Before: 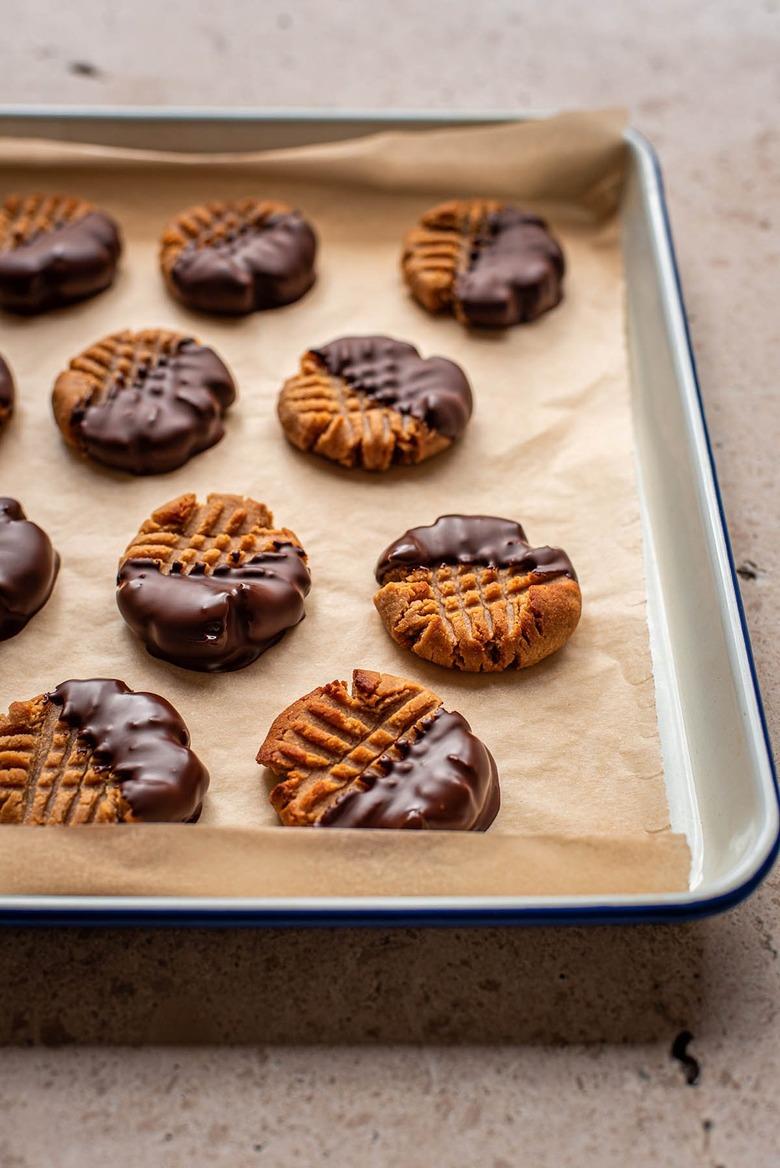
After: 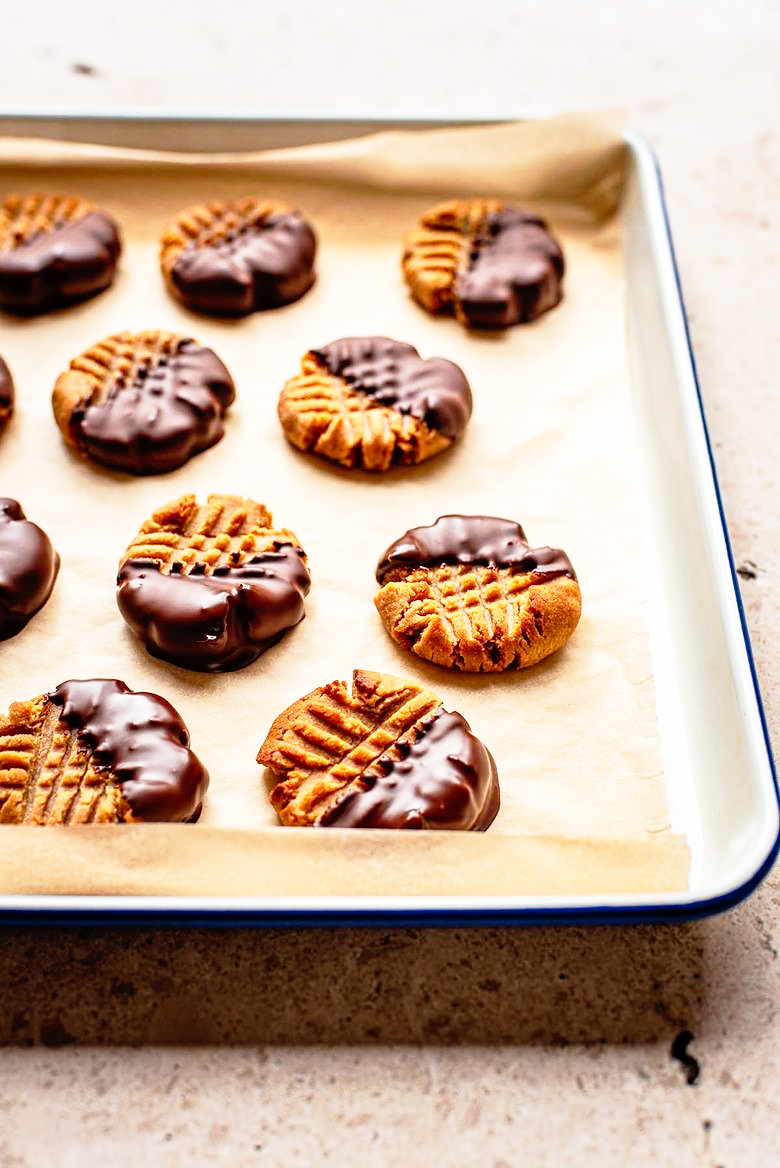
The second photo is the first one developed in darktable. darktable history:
base curve: curves: ch0 [(0, 0) (0.012, 0.01) (0.073, 0.168) (0.31, 0.711) (0.645, 0.957) (1, 1)], preserve colors none
color zones: curves: ch0 [(0, 0.5) (0.143, 0.5) (0.286, 0.5) (0.429, 0.5) (0.571, 0.5) (0.714, 0.476) (0.857, 0.5) (1, 0.5)]; ch2 [(0, 0.5) (0.143, 0.5) (0.286, 0.5) (0.429, 0.5) (0.571, 0.5) (0.714, 0.487) (0.857, 0.5) (1, 0.5)]
